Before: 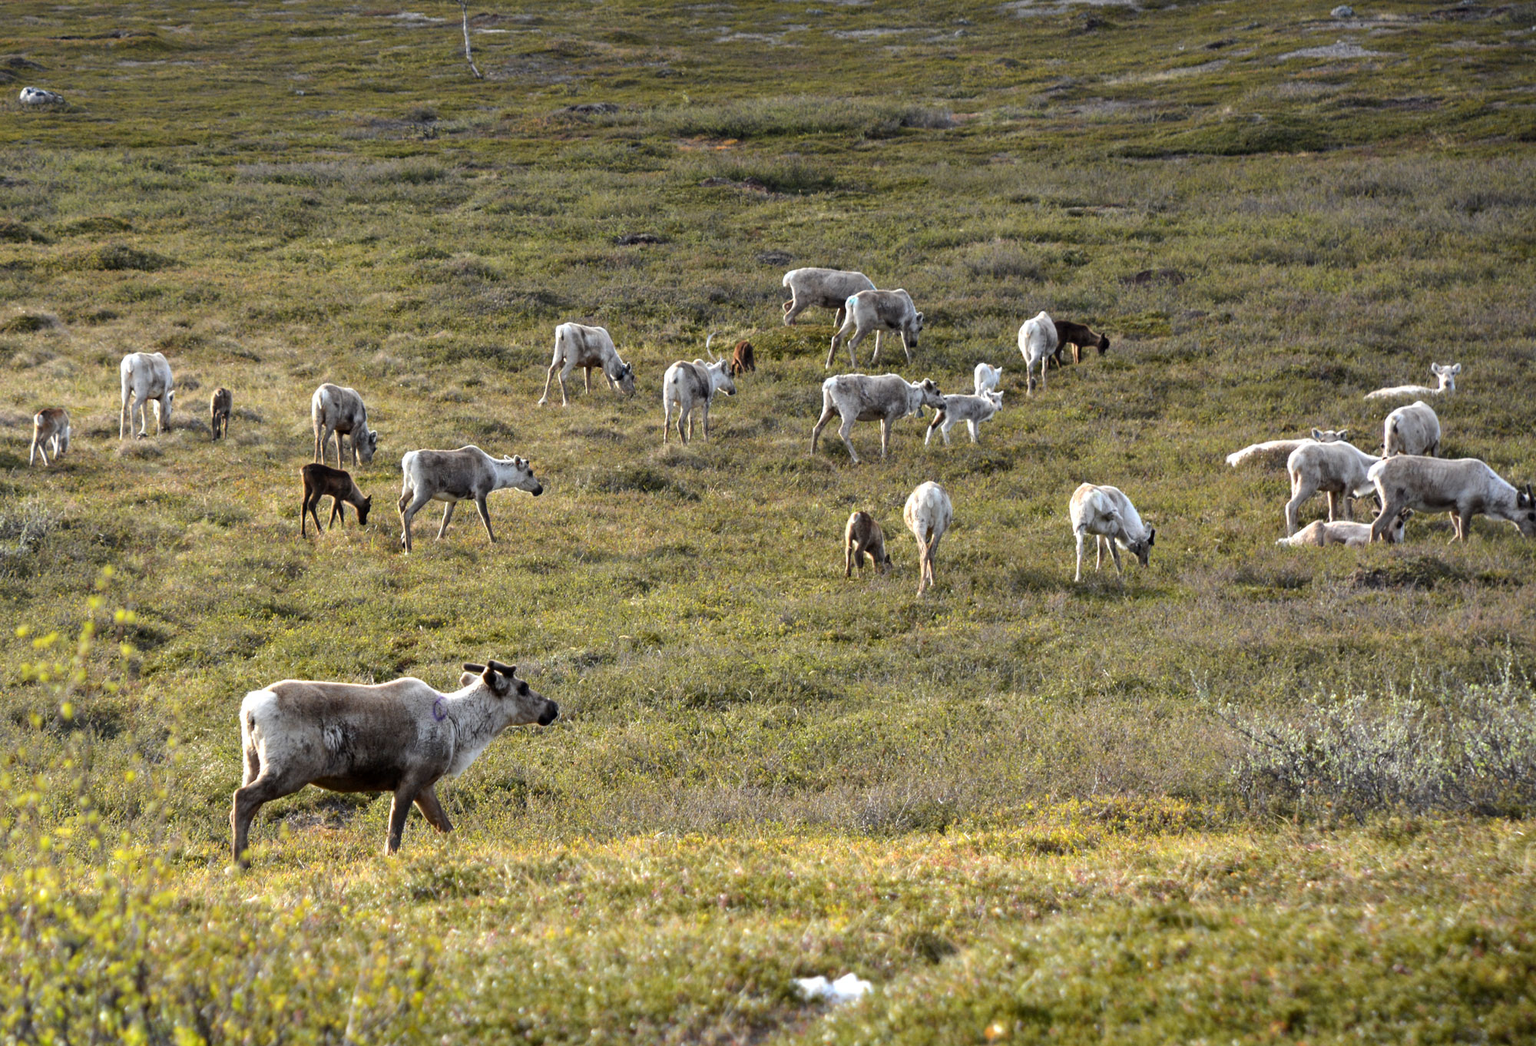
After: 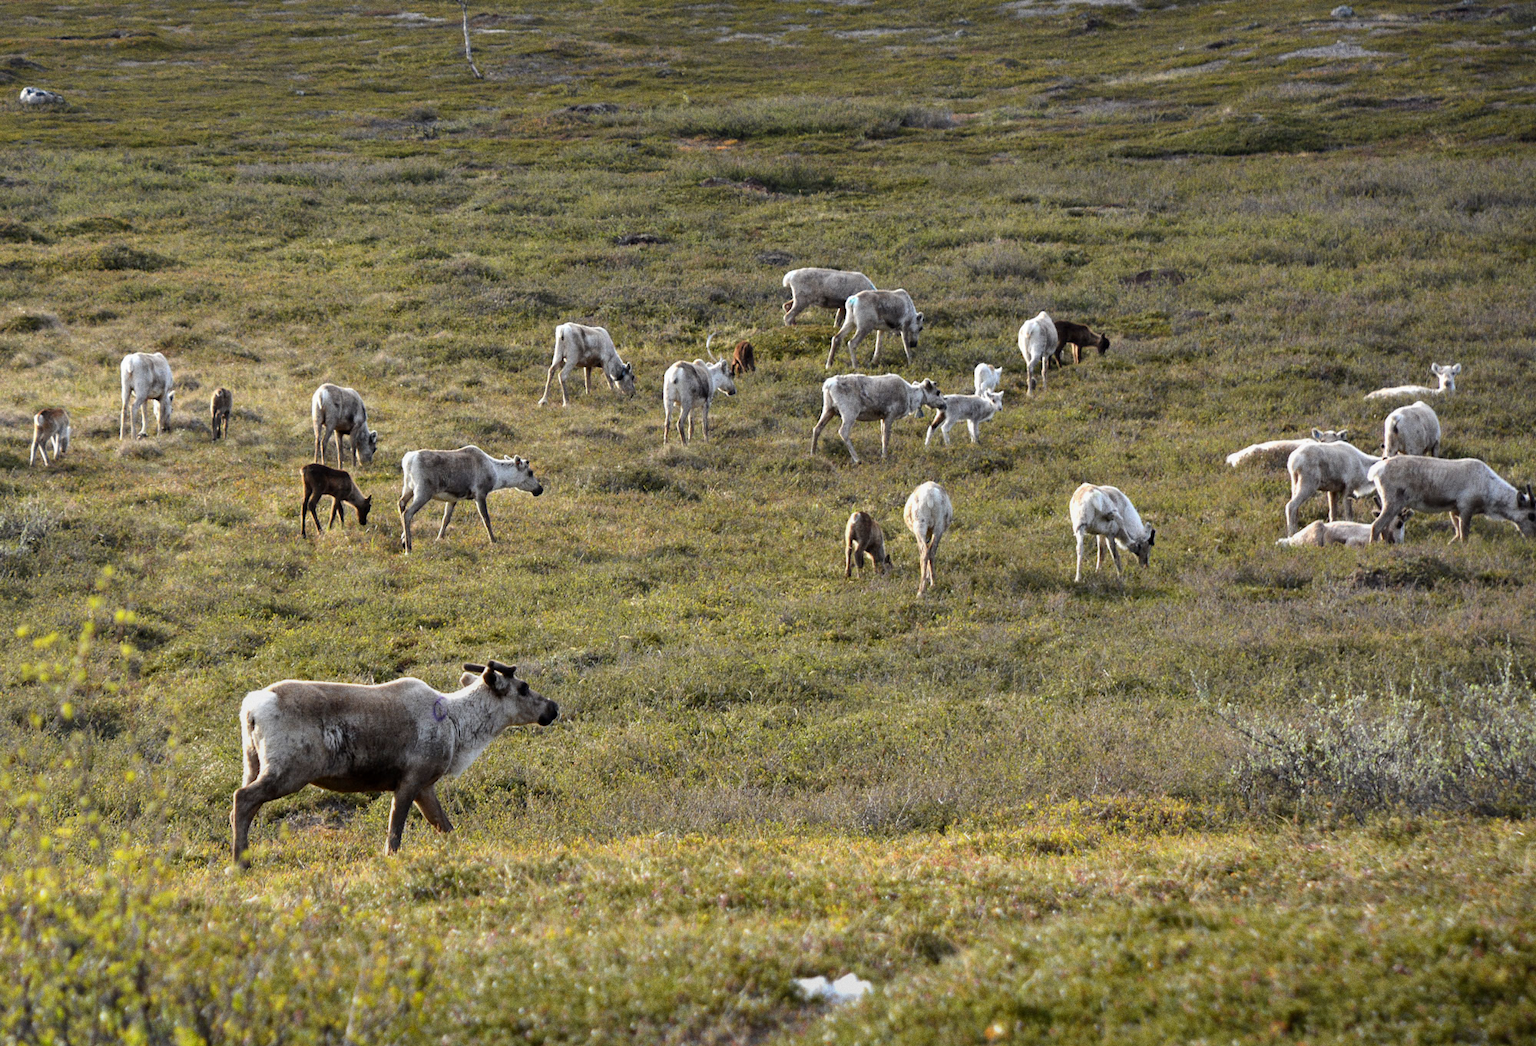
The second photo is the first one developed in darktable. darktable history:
grain: coarseness 3.21 ISO
graduated density: rotation -180°, offset 27.42
